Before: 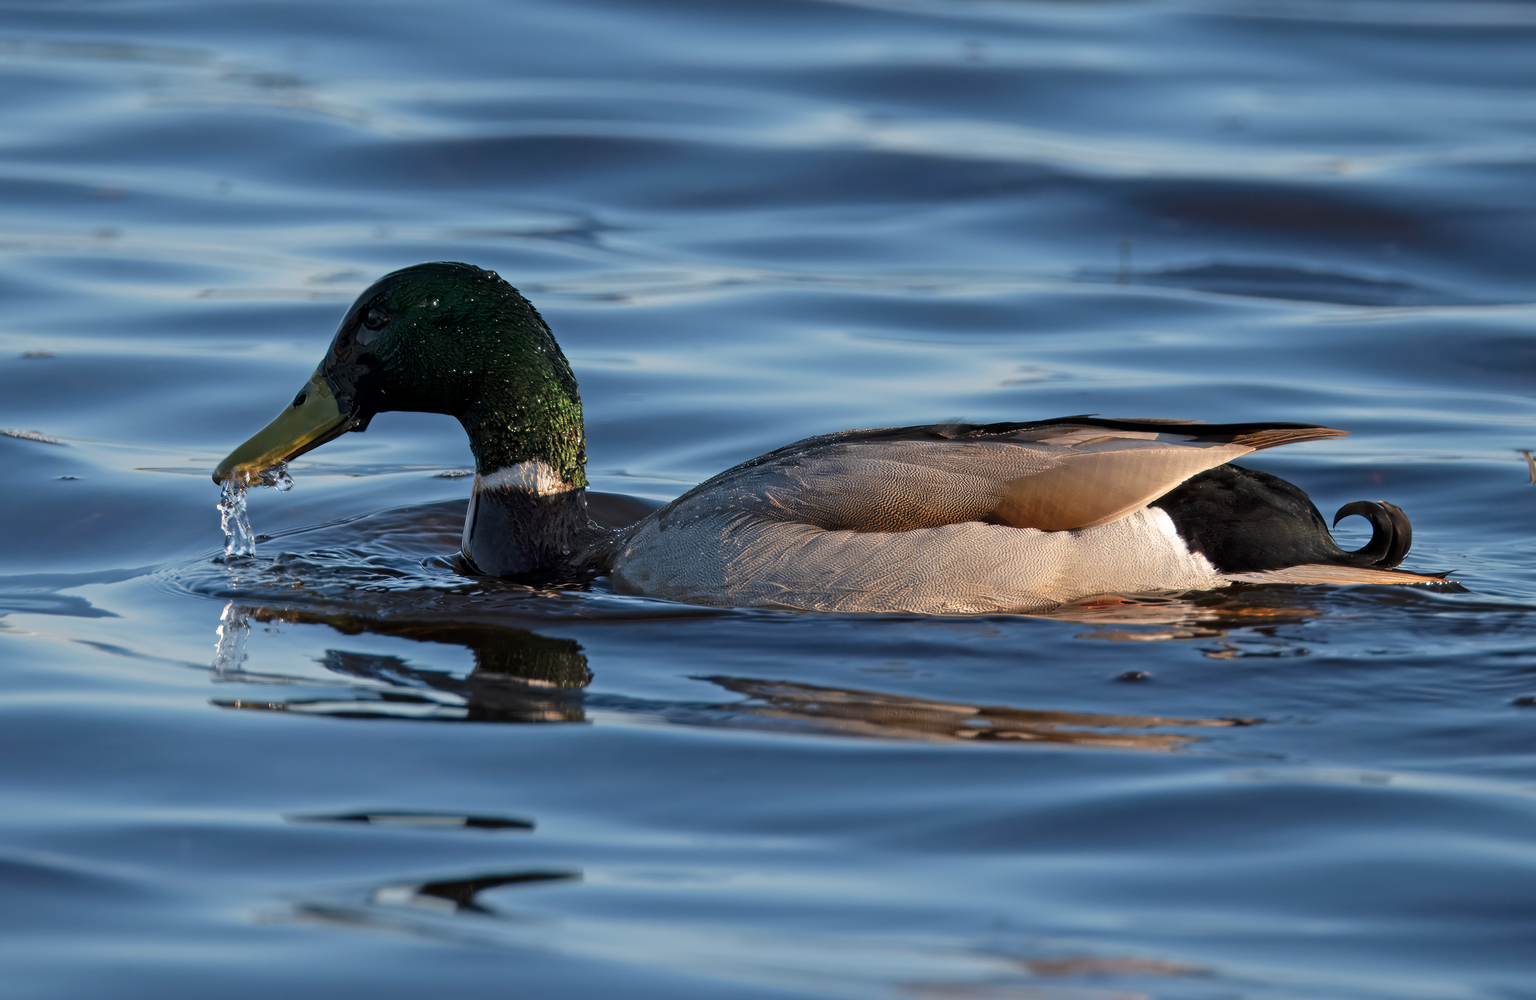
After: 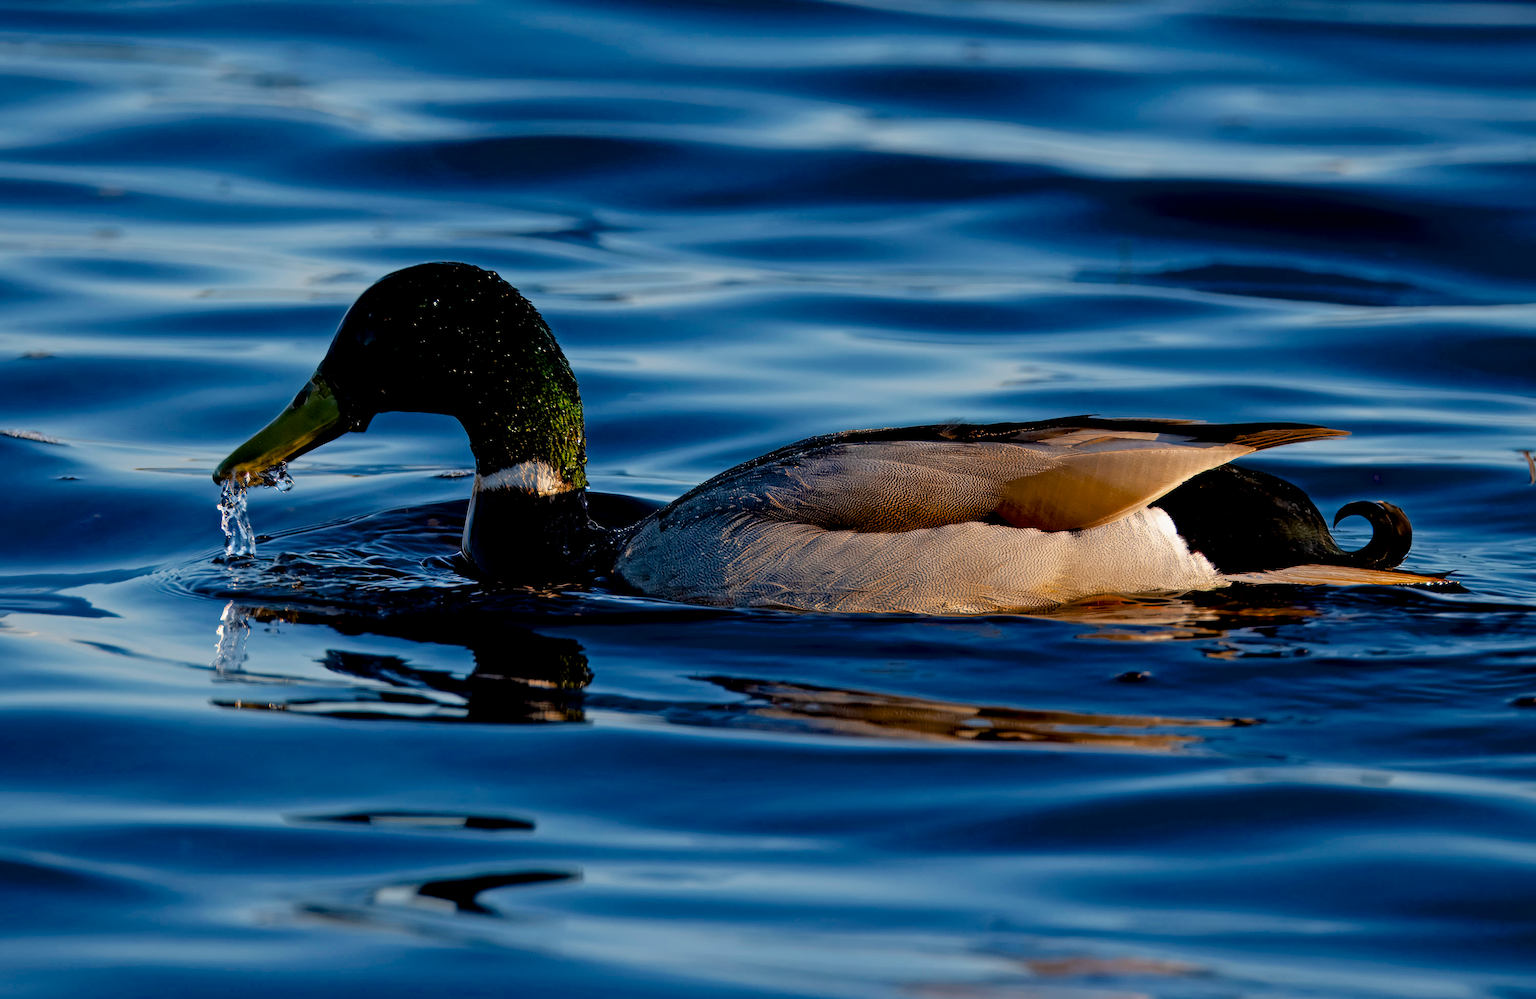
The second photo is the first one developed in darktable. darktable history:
color balance rgb: linear chroma grading › global chroma 0.382%, perceptual saturation grading › global saturation 30.302%, saturation formula JzAzBz (2021)
exposure: black level correction 0.029, exposure -0.08 EV, compensate exposure bias true, compensate highlight preservation false
